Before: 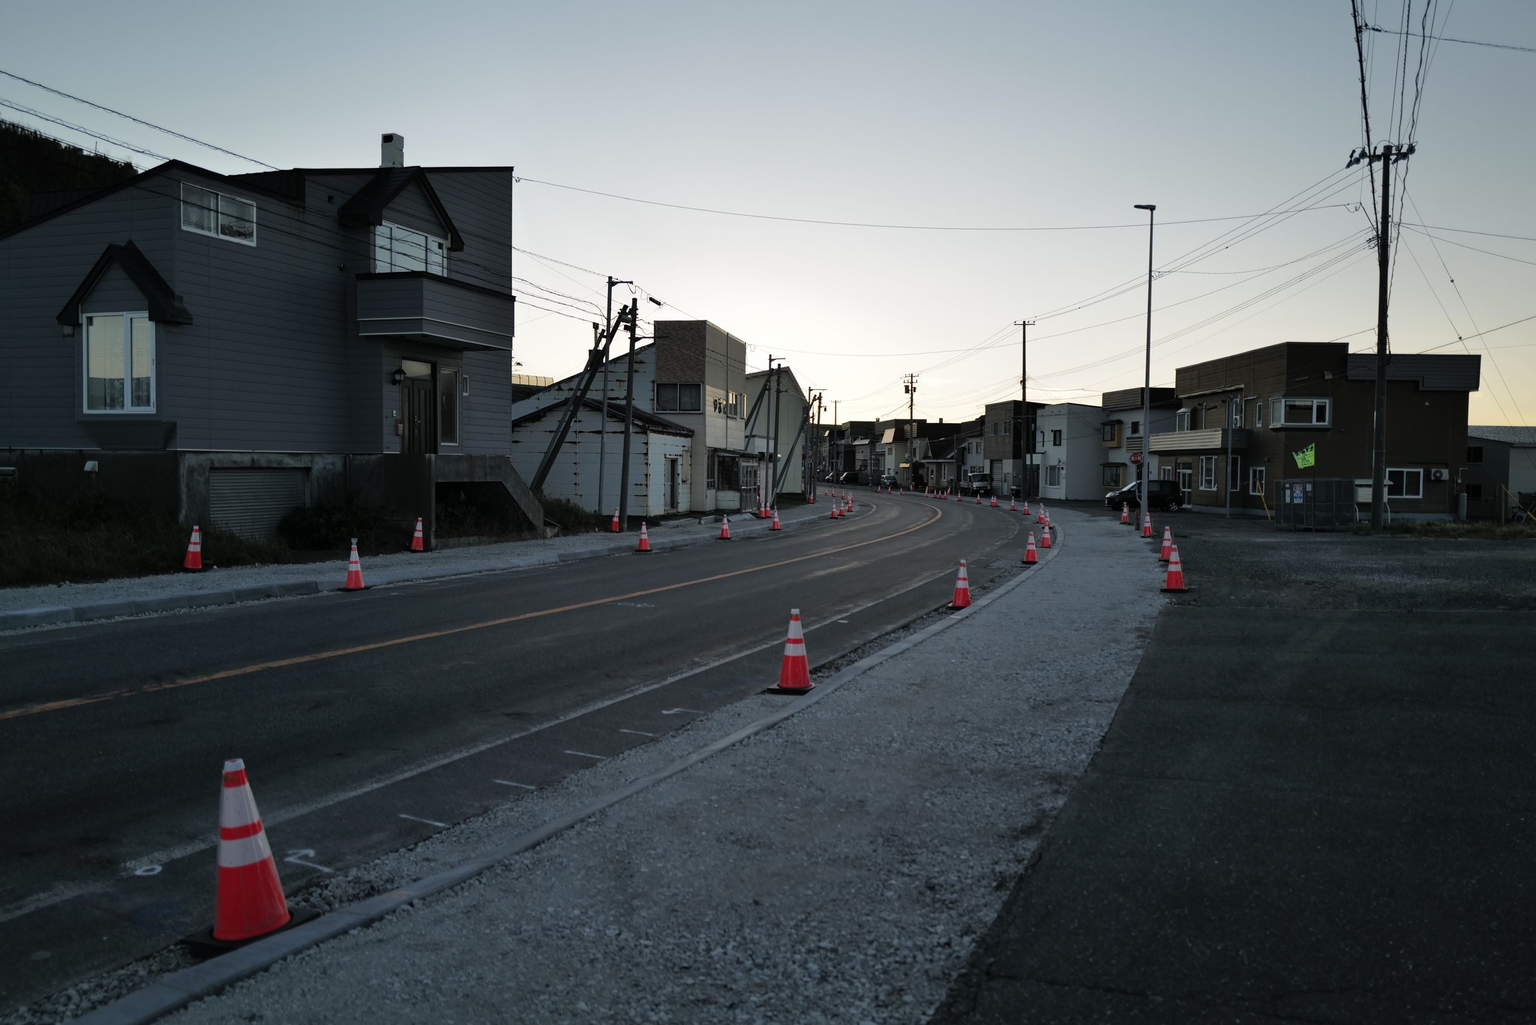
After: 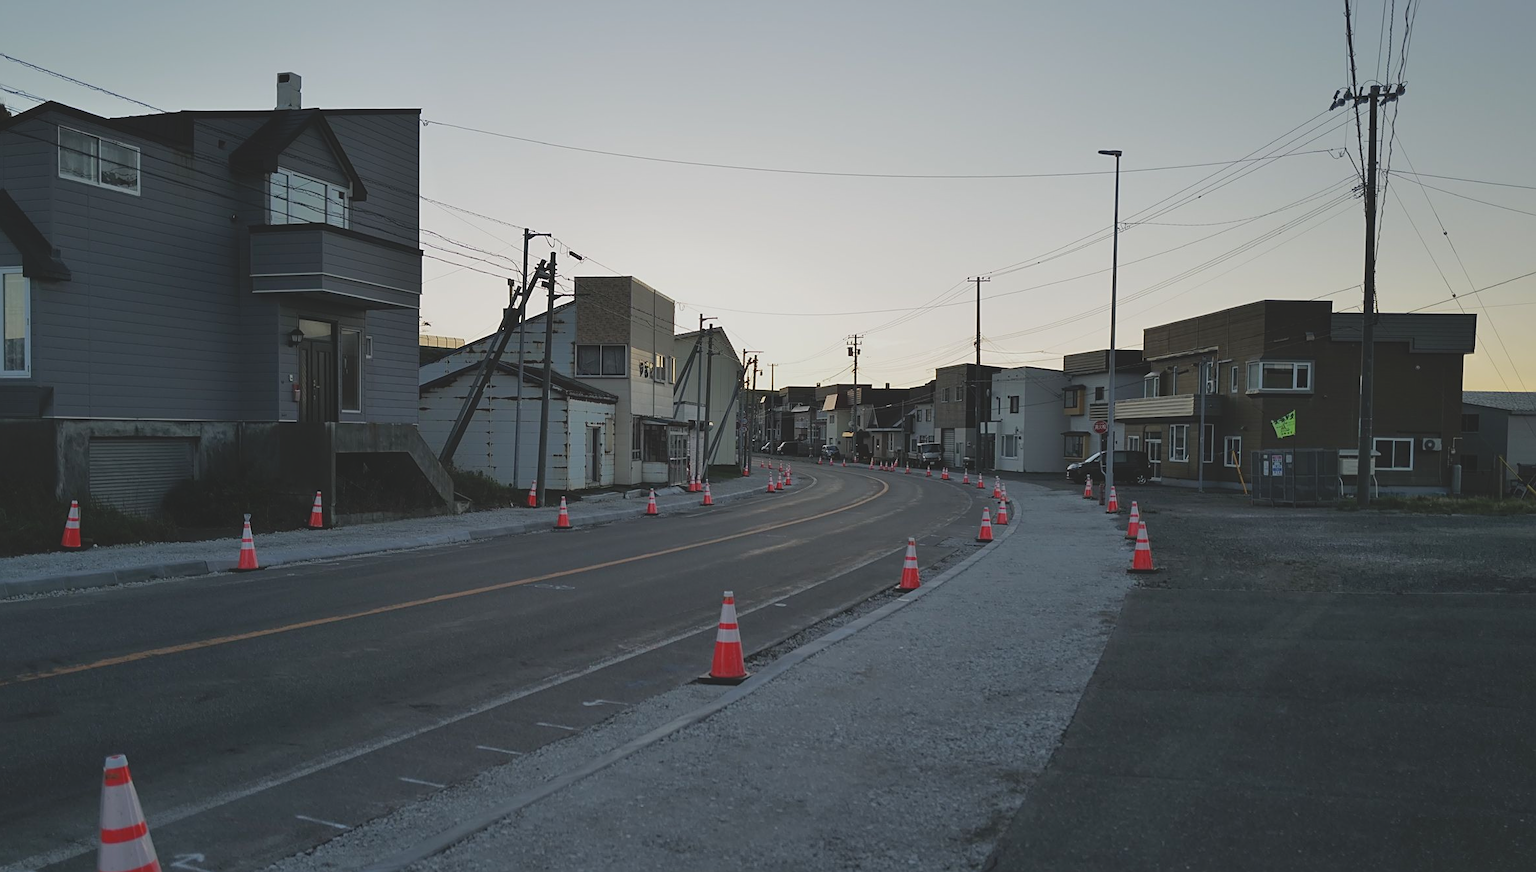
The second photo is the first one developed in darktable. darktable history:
crop: left 8.355%, top 6.609%, bottom 15.337%
contrast brightness saturation: contrast -0.271
sharpen: on, module defaults
